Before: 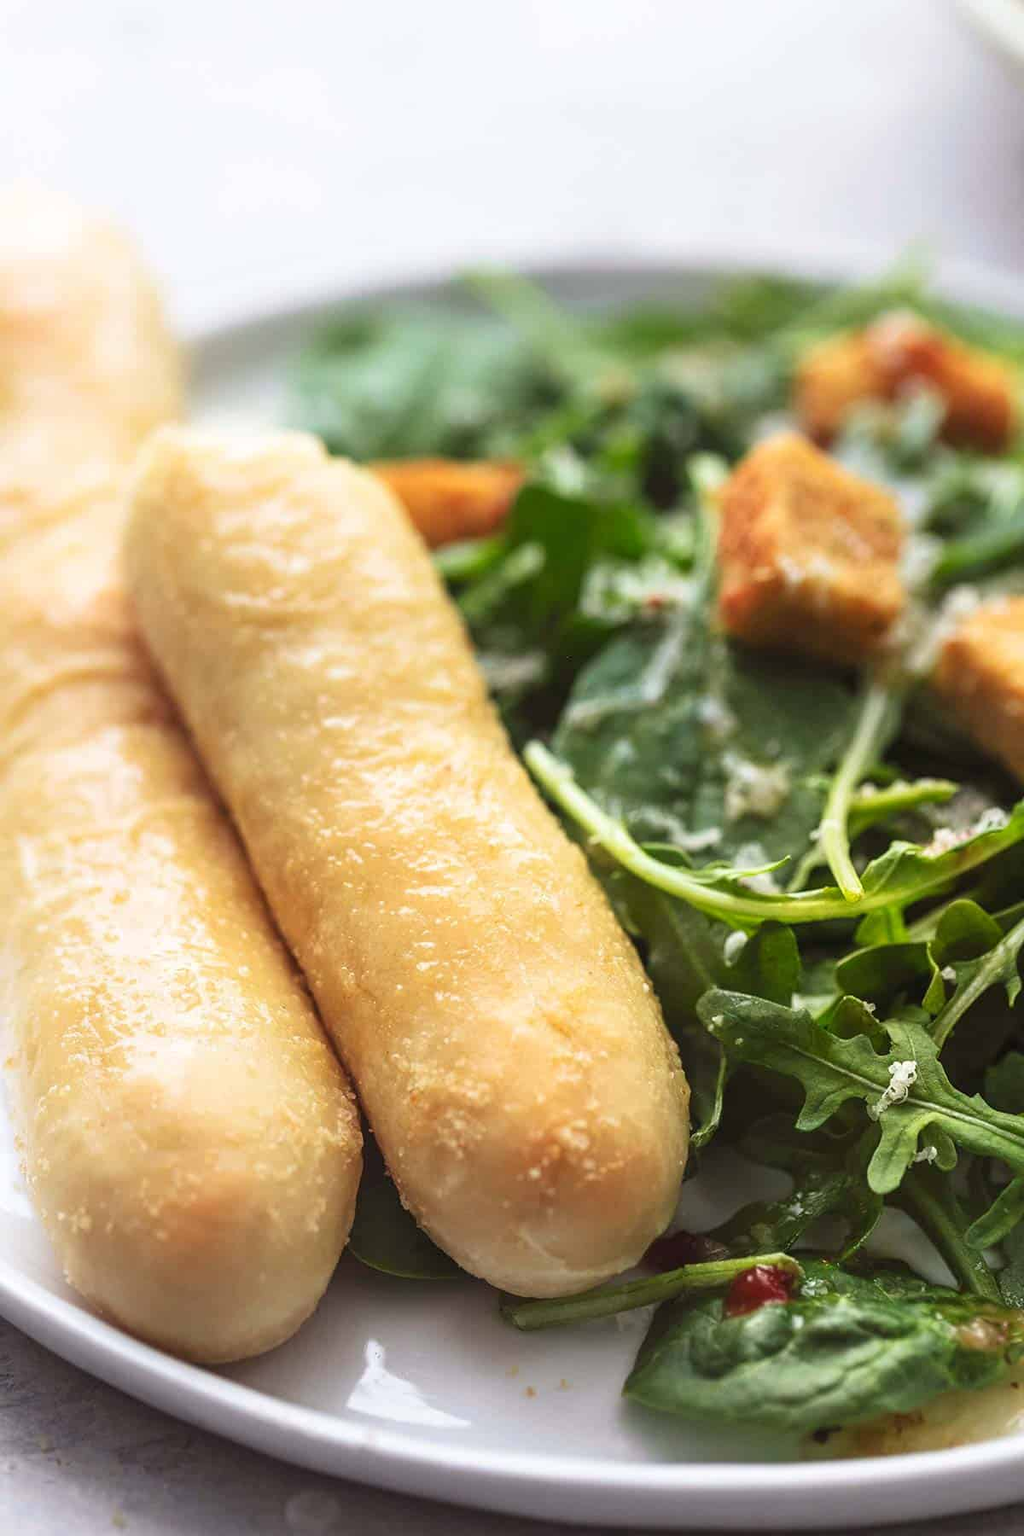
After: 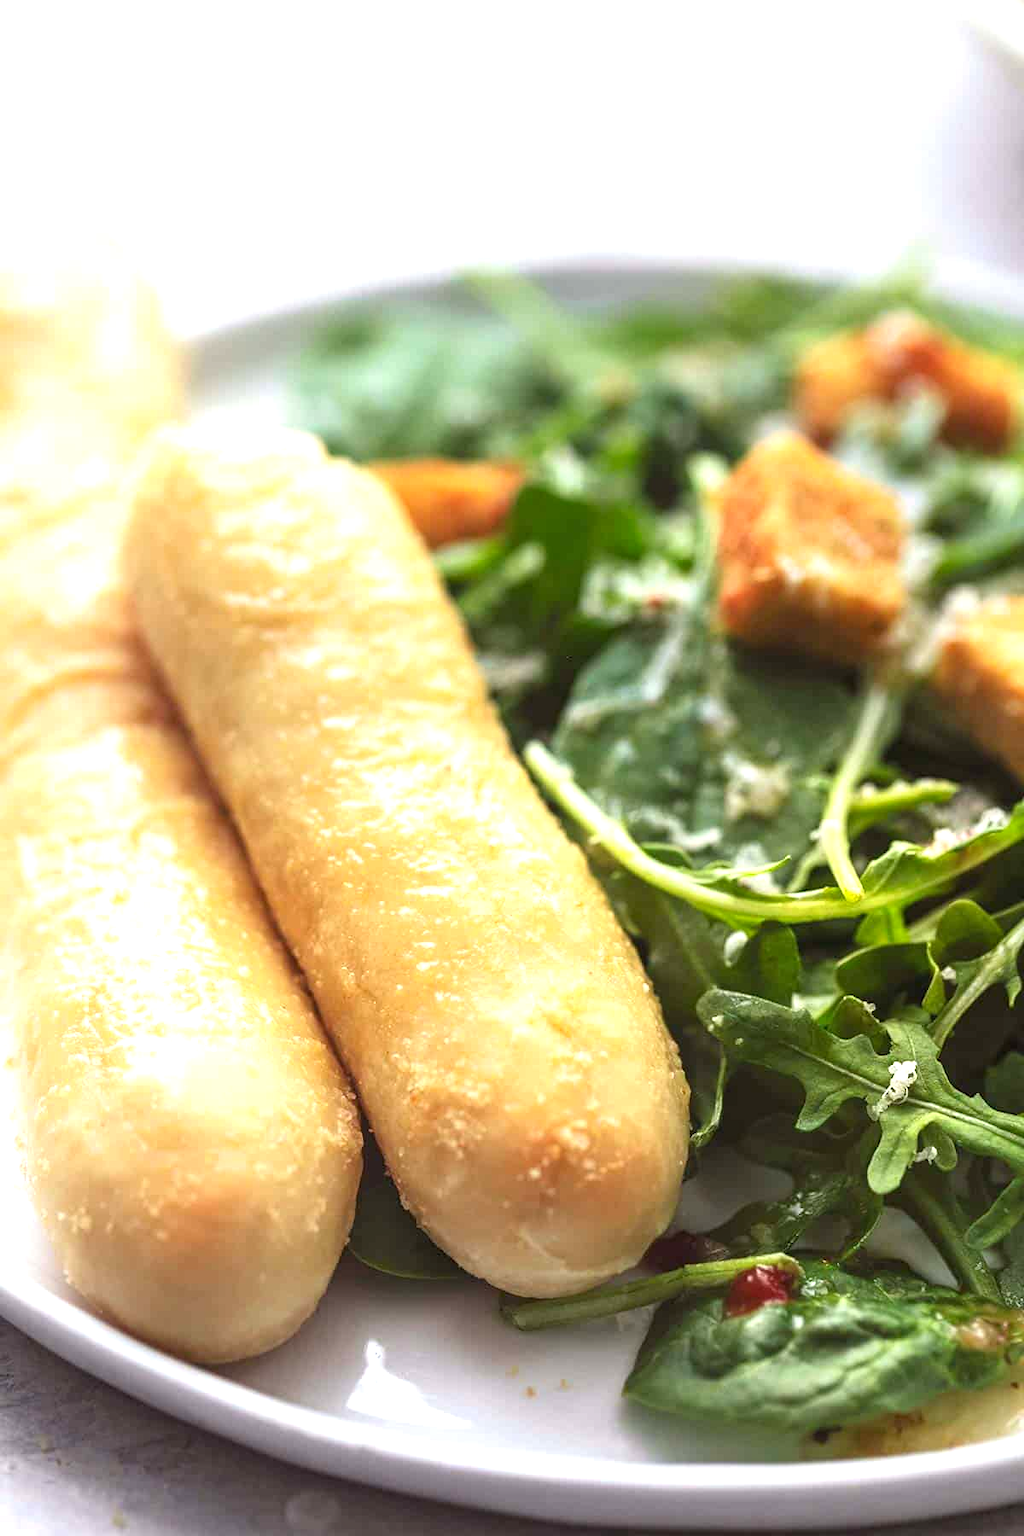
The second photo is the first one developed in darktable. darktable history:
exposure: exposure 0.523 EV, compensate exposure bias true, compensate highlight preservation false
haze removal: strength 0.087, compatibility mode true, adaptive false
